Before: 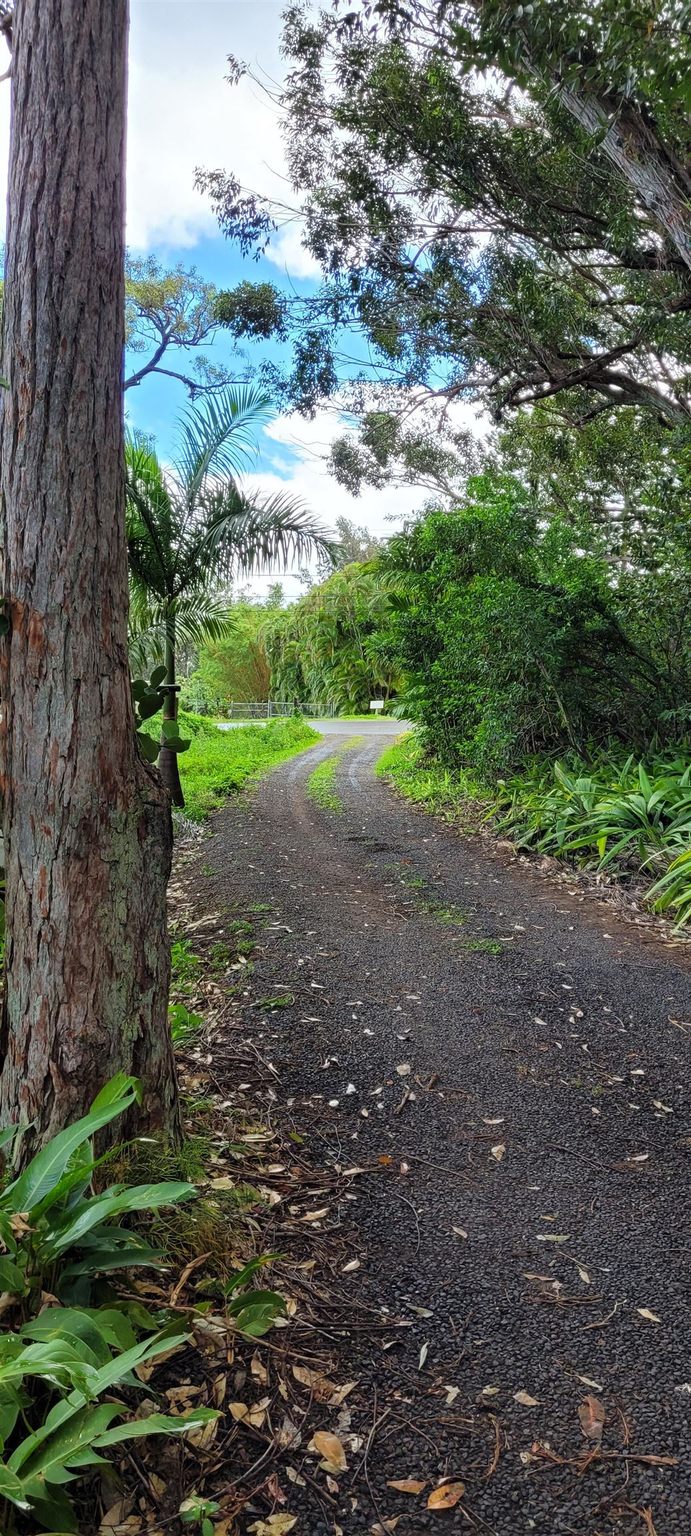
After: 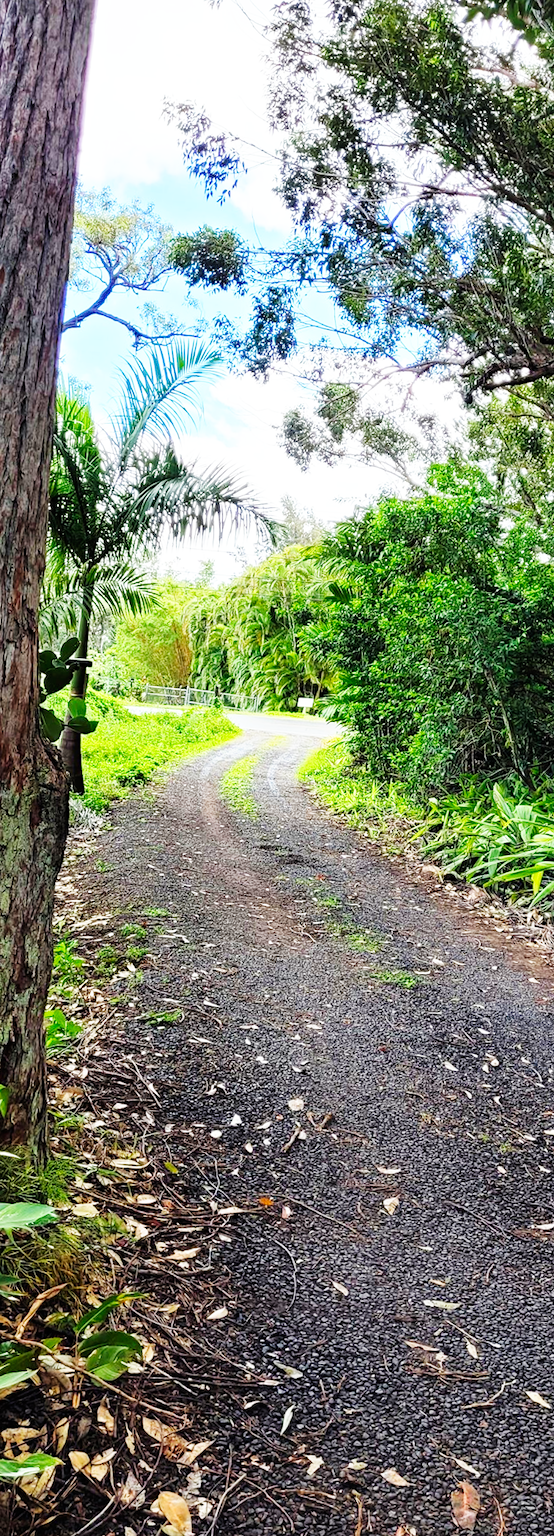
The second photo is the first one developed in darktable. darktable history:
base curve: curves: ch0 [(0, 0) (0.007, 0.004) (0.027, 0.03) (0.046, 0.07) (0.207, 0.54) (0.442, 0.872) (0.673, 0.972) (1, 1)], preserve colors none
rotate and perspective: rotation 2.27°, automatic cropping off
crop and rotate: angle -3.27°, left 14.277%, top 0.028%, right 10.766%, bottom 0.028%
